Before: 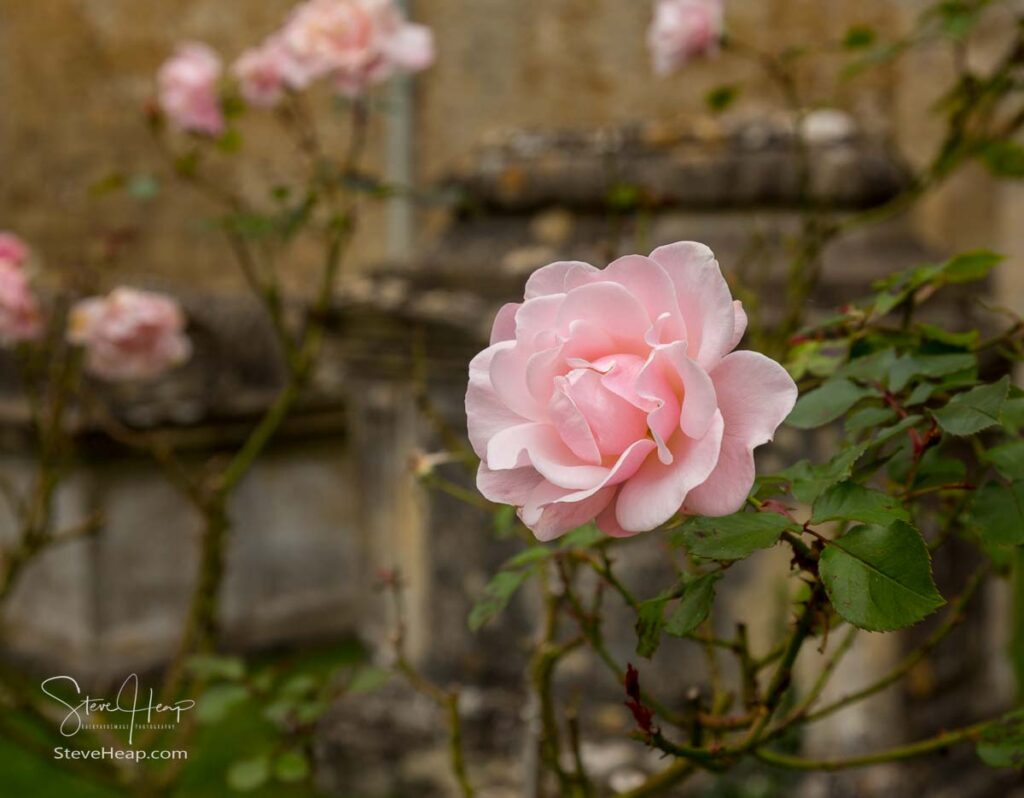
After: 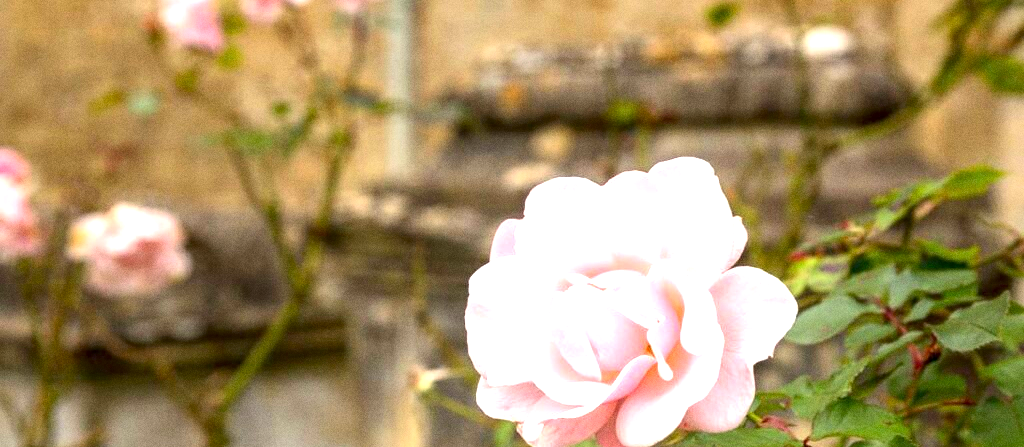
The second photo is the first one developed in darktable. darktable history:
exposure: black level correction 0.001, exposure 1.735 EV, compensate highlight preservation false
grain: strength 26%
crop and rotate: top 10.605%, bottom 33.274%
